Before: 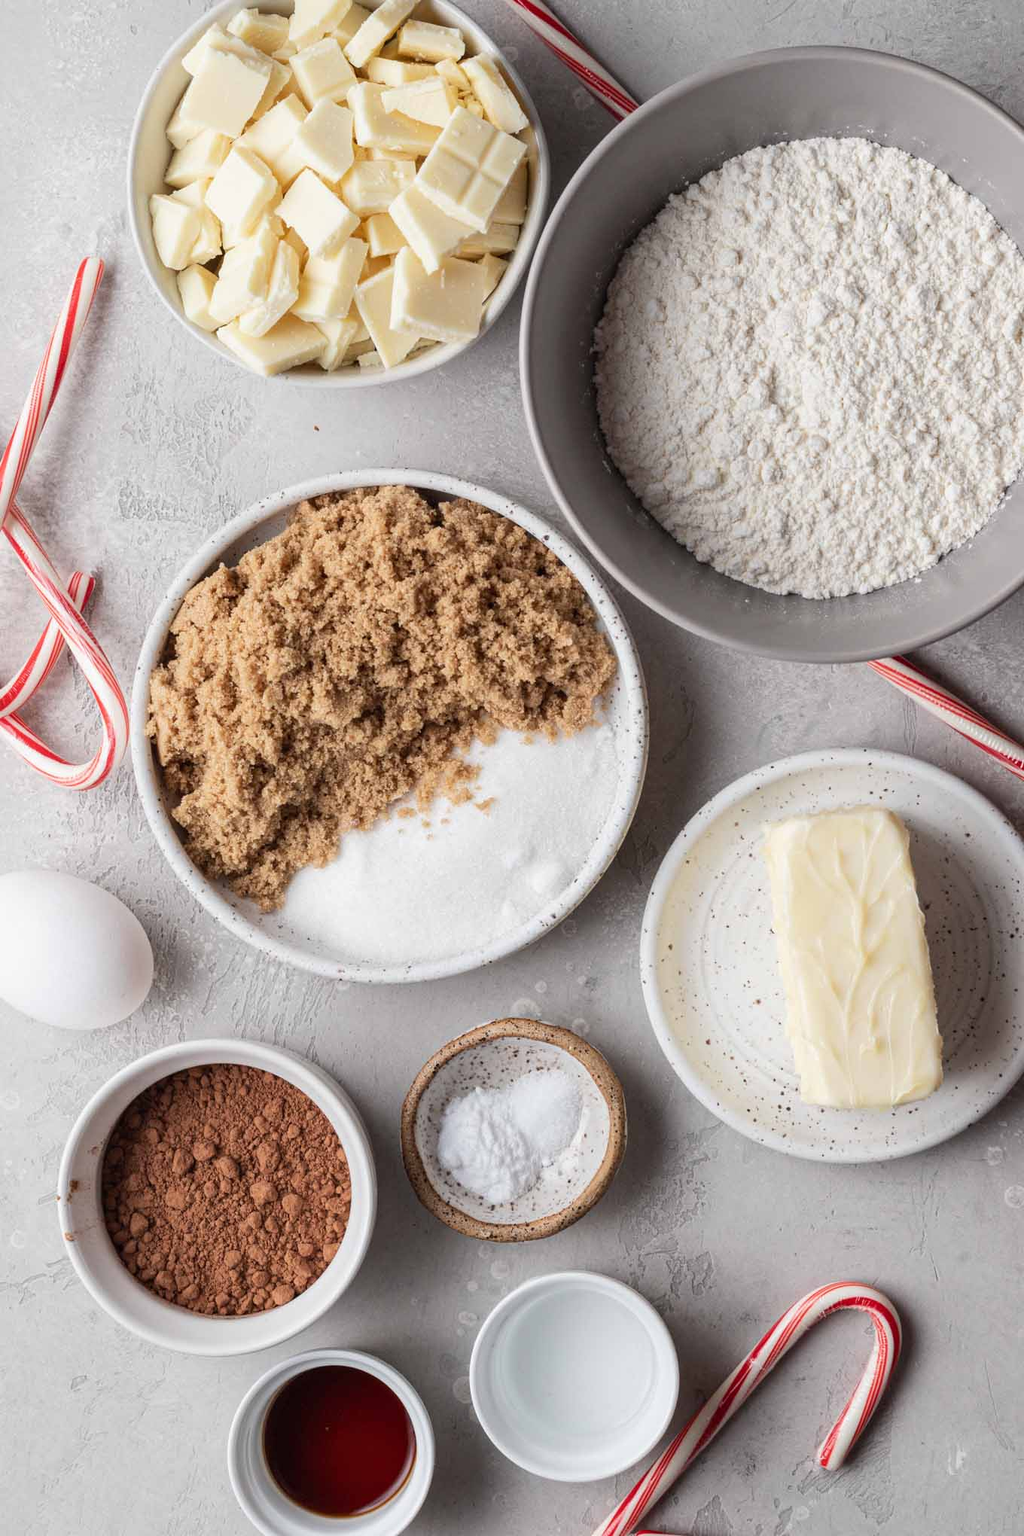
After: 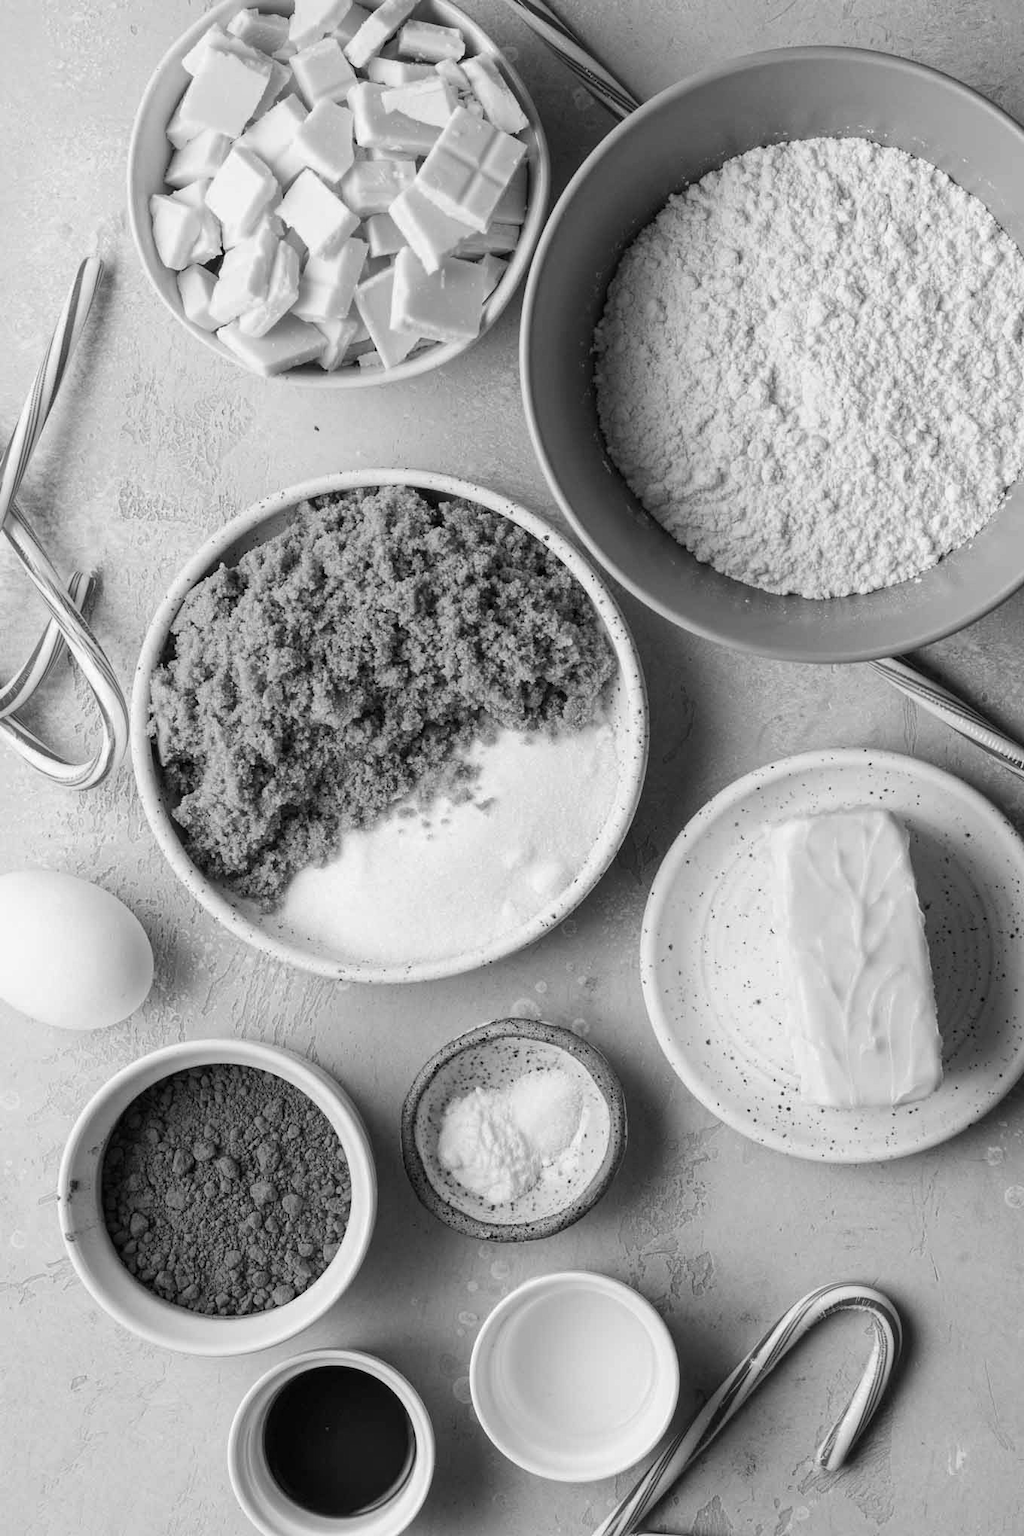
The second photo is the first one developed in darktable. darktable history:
contrast brightness saturation: brightness -0.023, saturation 0.352
color calibration: output gray [0.246, 0.254, 0.501, 0], x 0.37, y 0.382, temperature 4320.74 K
